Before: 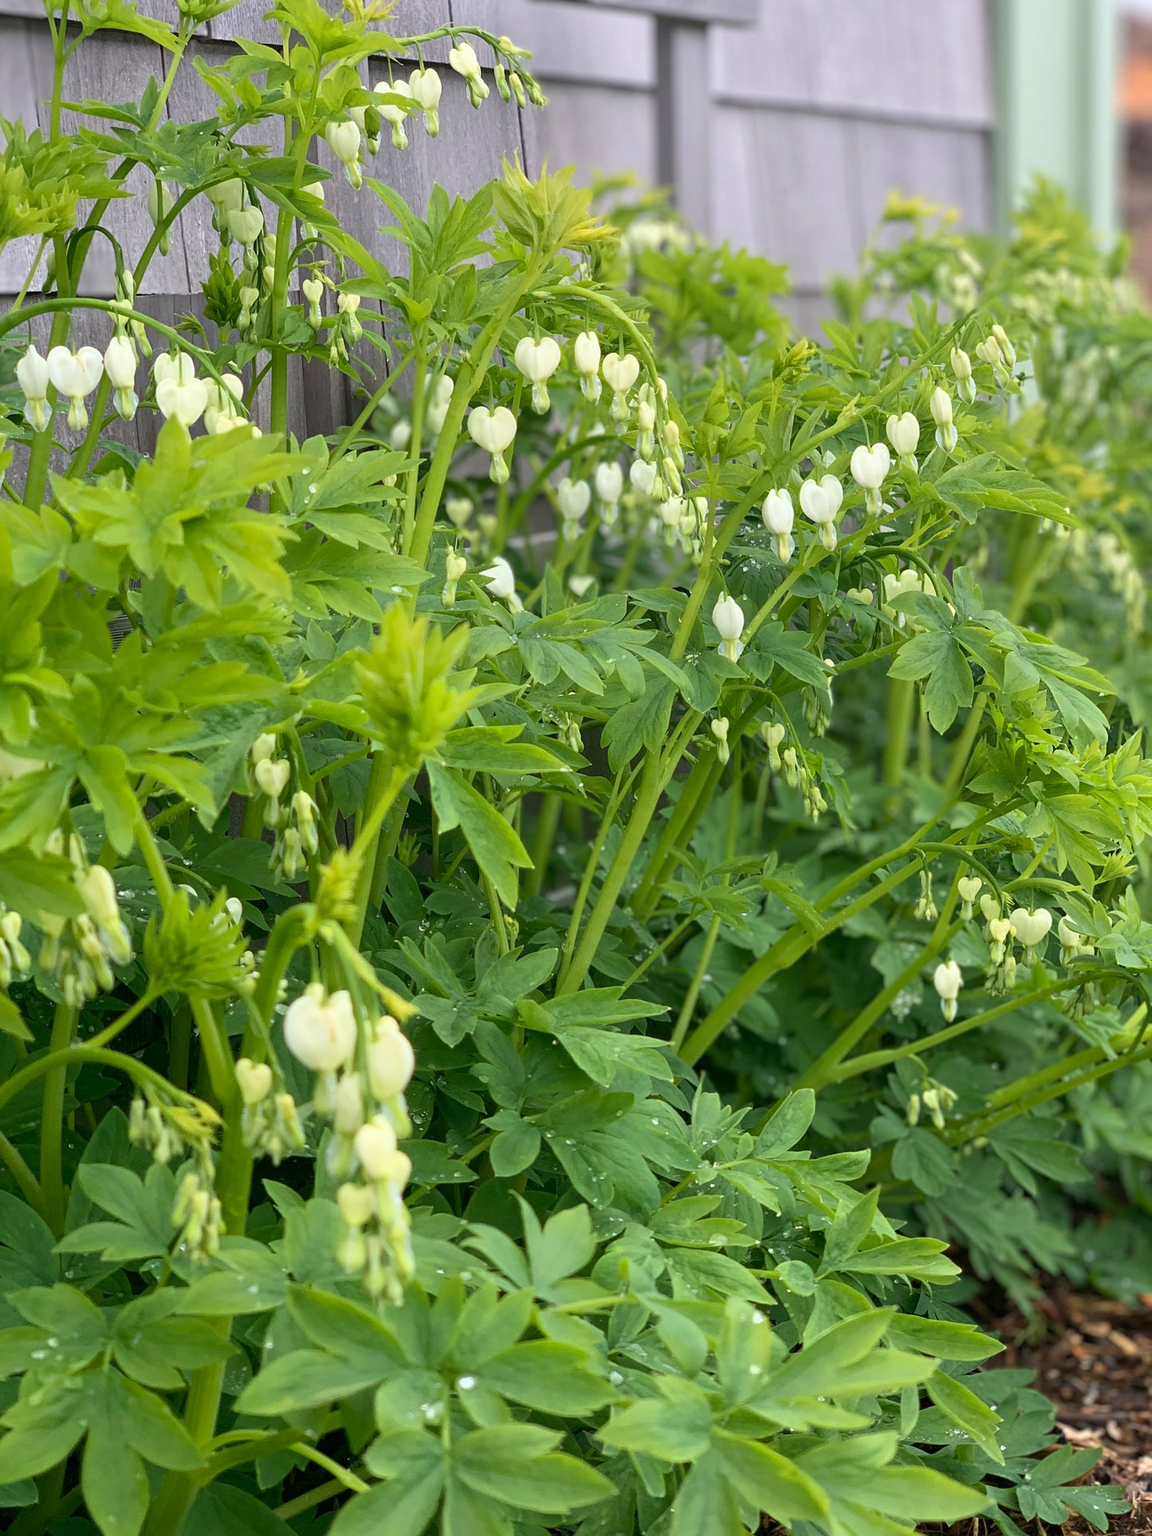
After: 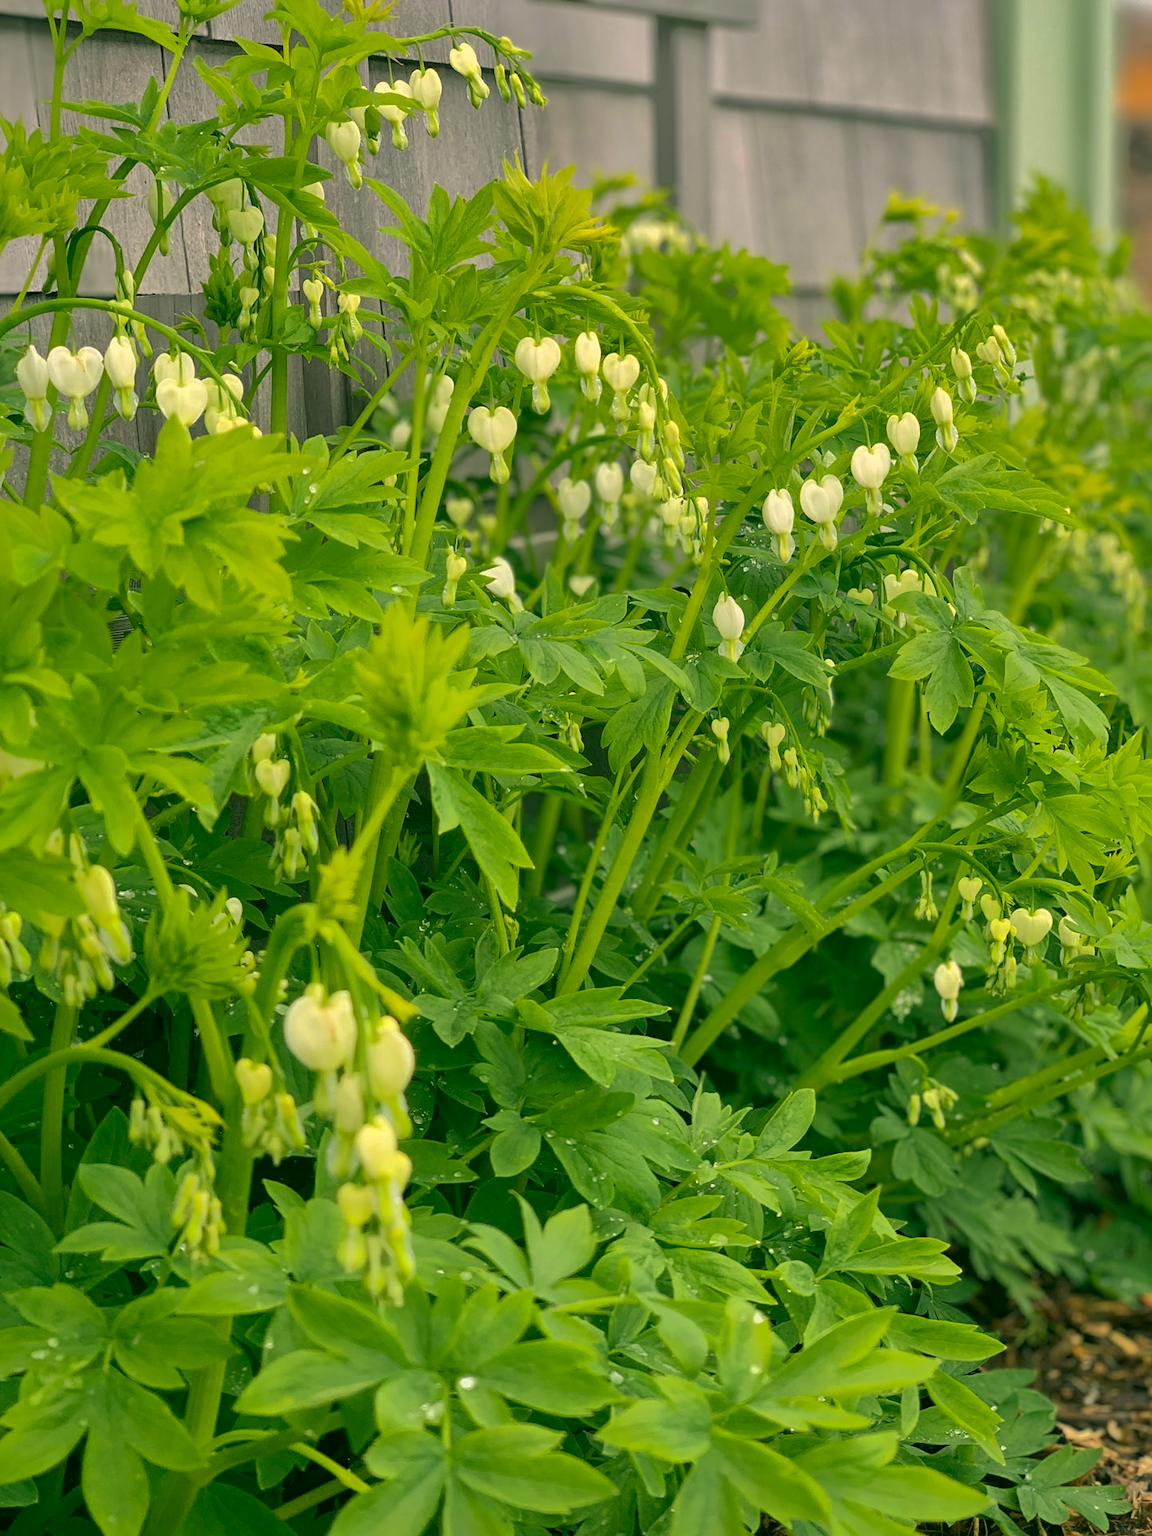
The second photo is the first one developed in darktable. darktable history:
exposure: black level correction 0, compensate exposure bias true, compensate highlight preservation false
shadows and highlights: shadows 38.43, highlights -74.54
color correction: highlights a* 5.3, highlights b* 24.26, shadows a* -15.58, shadows b* 4.02
